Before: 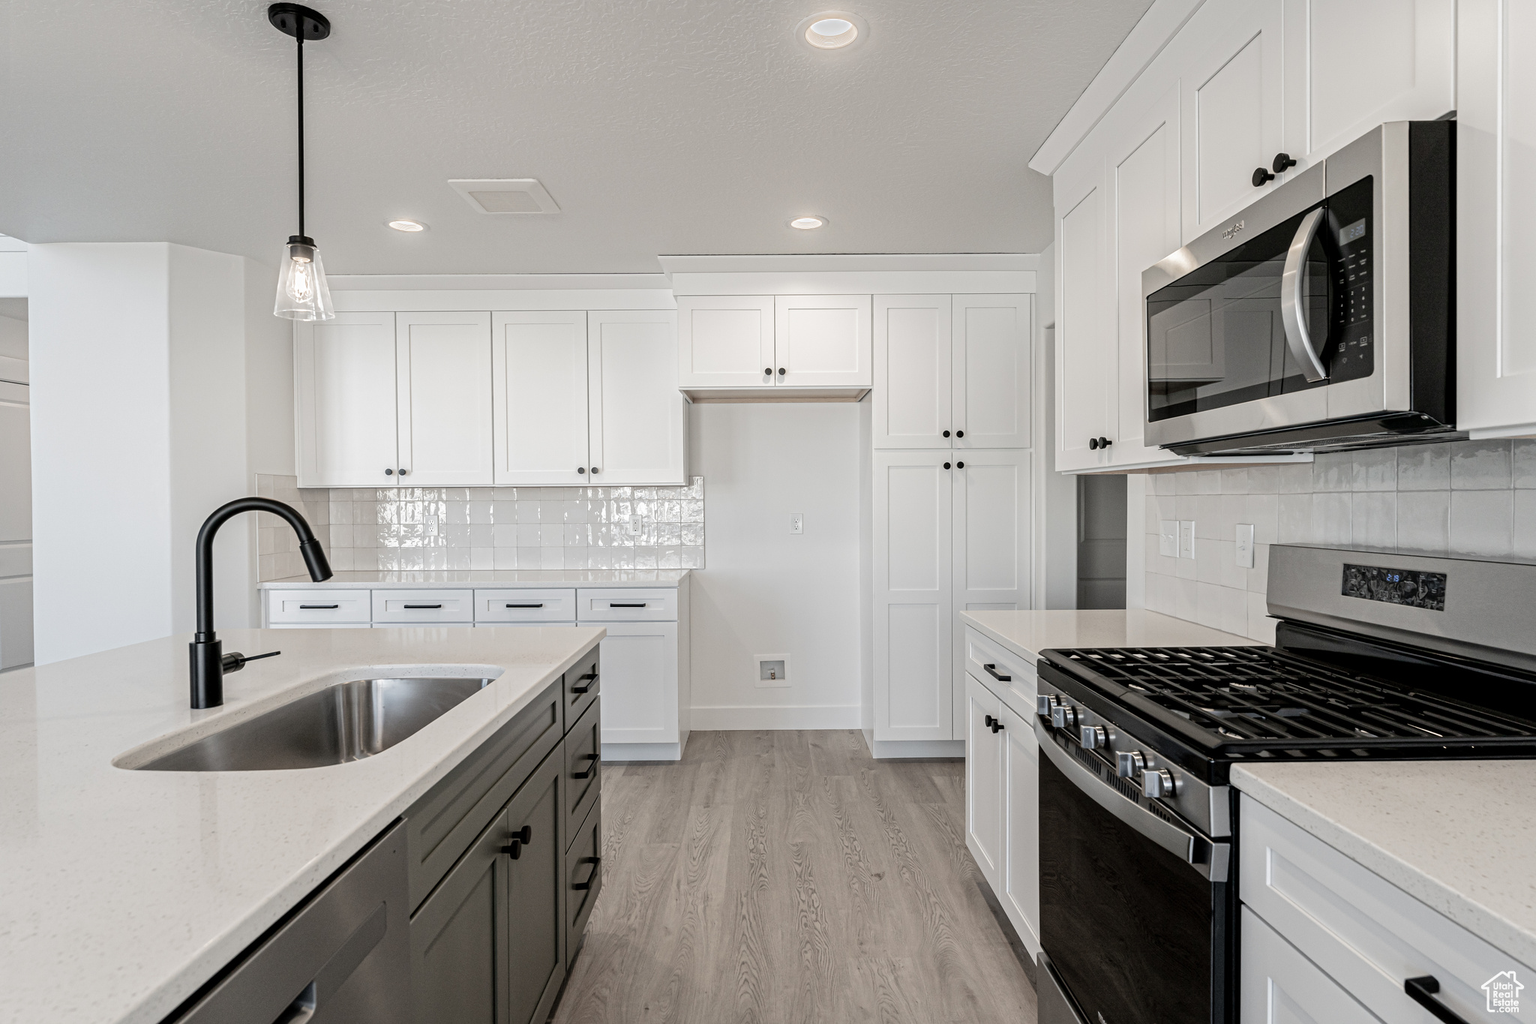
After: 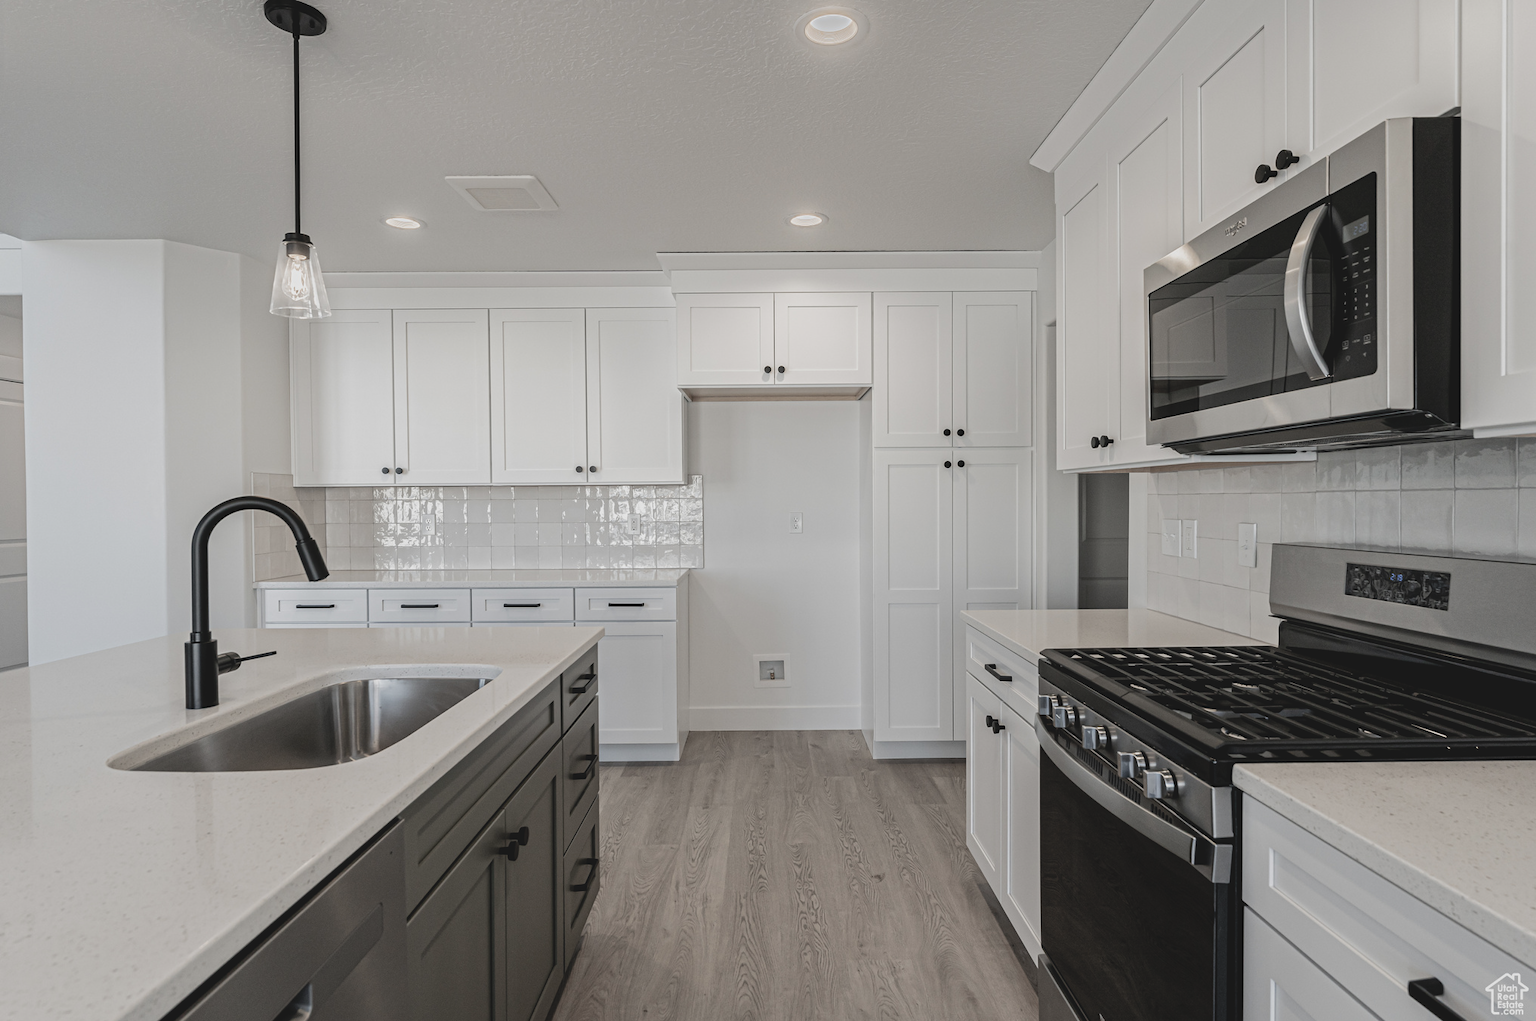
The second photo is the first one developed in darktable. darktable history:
exposure: black level correction -0.015, exposure -0.5 EV, compensate highlight preservation false
color balance rgb: shadows lift › luminance -10%, highlights gain › luminance 10%, saturation formula JzAzBz (2021)
white balance: emerald 1
crop: left 0.434%, top 0.485%, right 0.244%, bottom 0.386%
